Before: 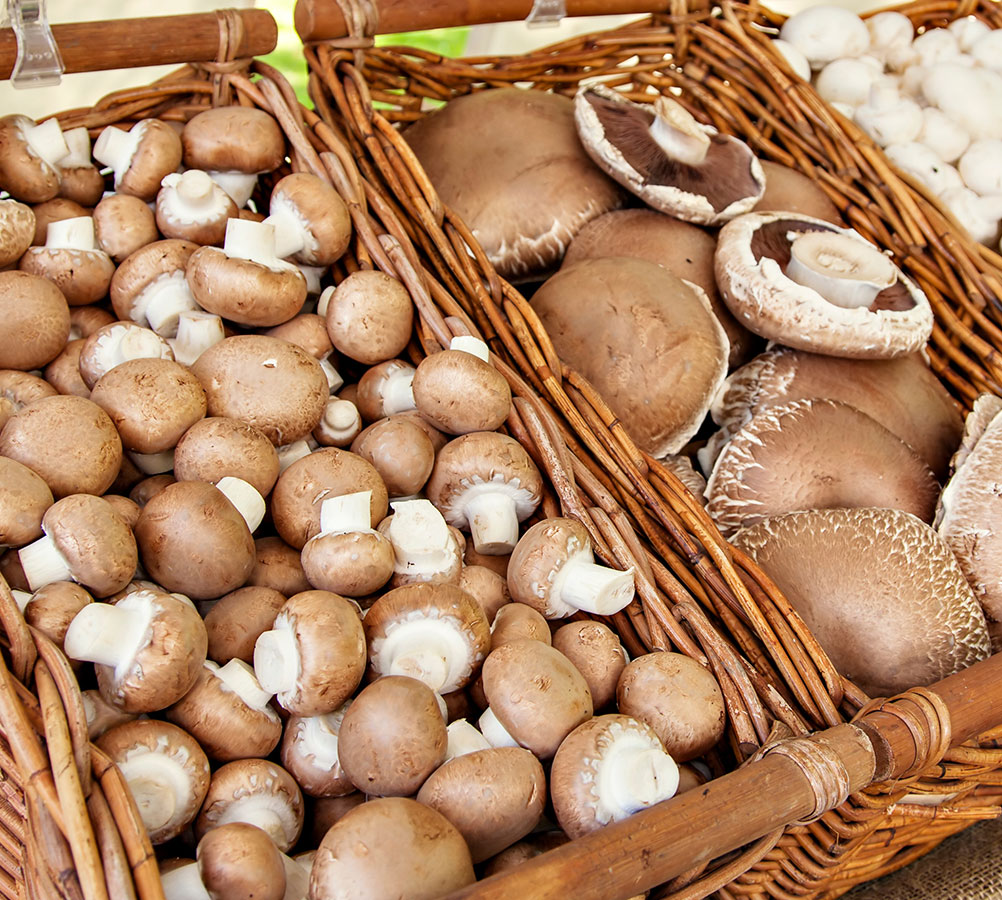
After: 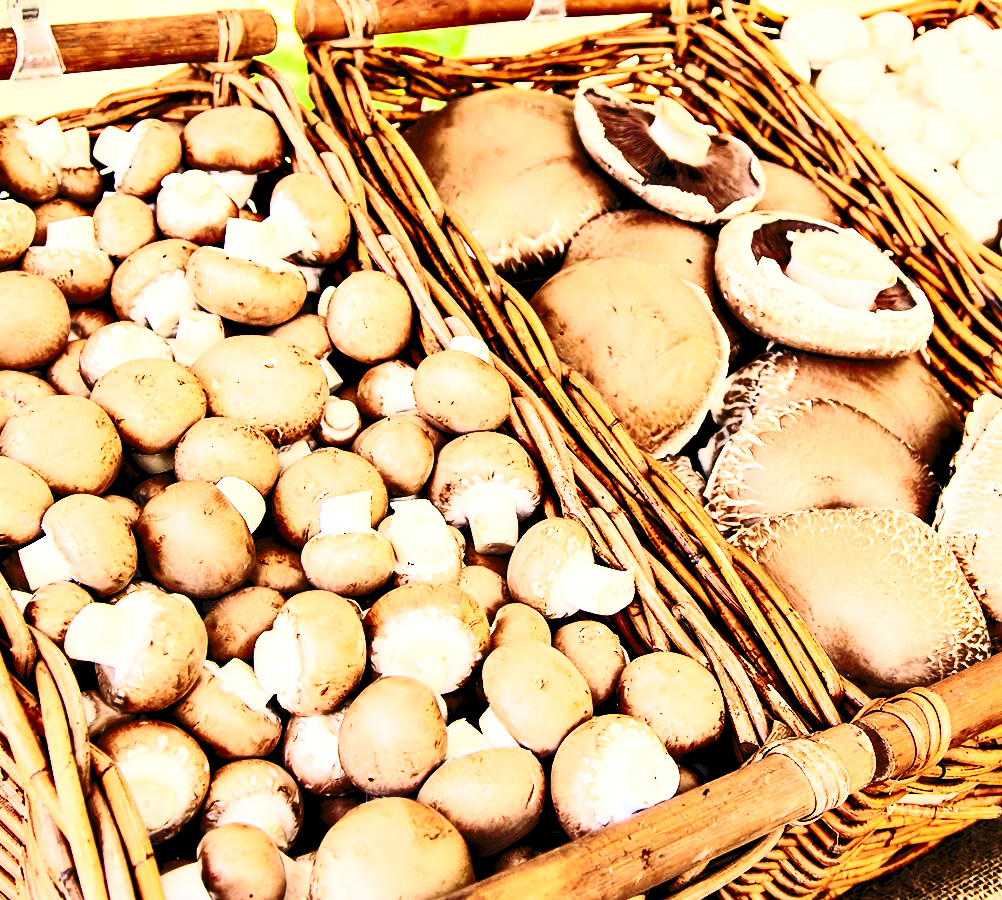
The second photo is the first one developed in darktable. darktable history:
contrast brightness saturation: contrast 0.62, brightness 0.34, saturation 0.14
rgb levels: levels [[0.013, 0.434, 0.89], [0, 0.5, 1], [0, 0.5, 1]]
base curve: curves: ch0 [(0, 0) (0.073, 0.04) (0.157, 0.139) (0.492, 0.492) (0.758, 0.758) (1, 1)], preserve colors none
tone equalizer: -8 EV -0.417 EV, -7 EV -0.389 EV, -6 EV -0.333 EV, -5 EV -0.222 EV, -3 EV 0.222 EV, -2 EV 0.333 EV, -1 EV 0.389 EV, +0 EV 0.417 EV, edges refinement/feathering 500, mask exposure compensation -1.57 EV, preserve details no
